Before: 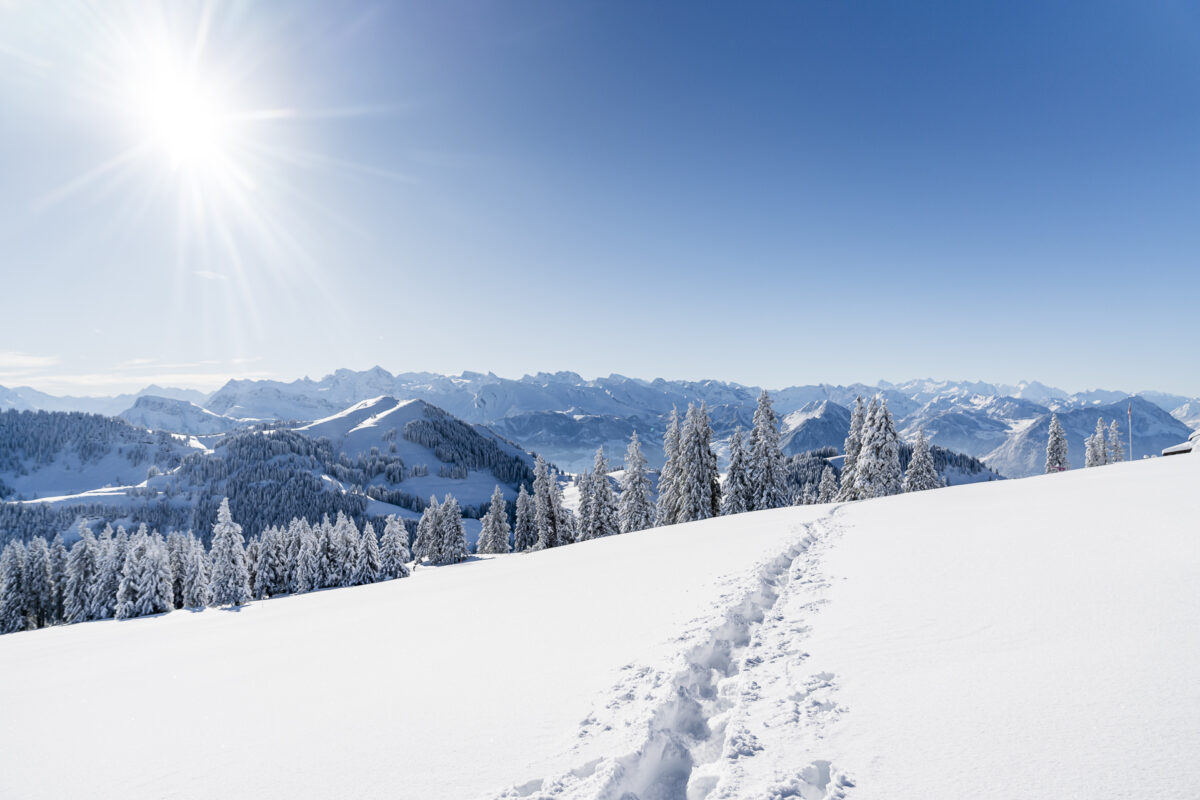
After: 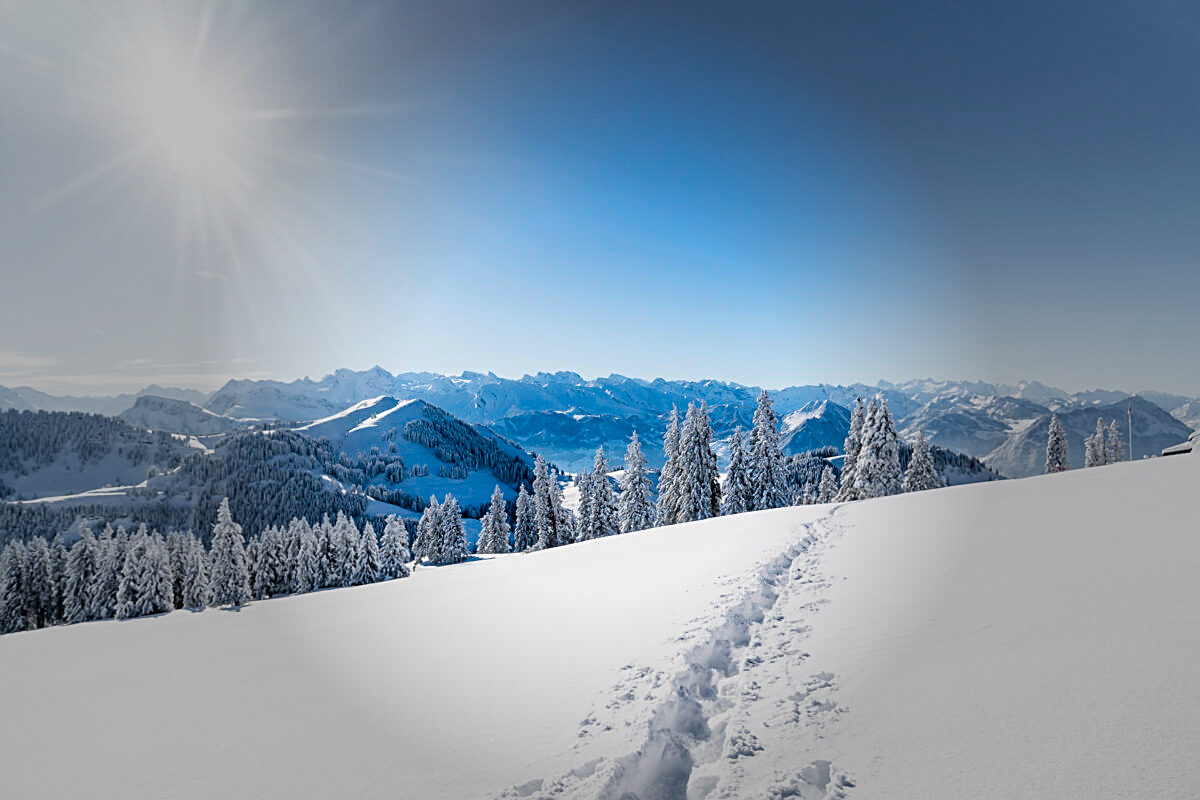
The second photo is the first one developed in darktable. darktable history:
vignetting: fall-off start 31.93%, fall-off radius 34.51%
color balance rgb: perceptual saturation grading › global saturation 25.763%, global vibrance 20%
sharpen: on, module defaults
haze removal: compatibility mode true, adaptive false
